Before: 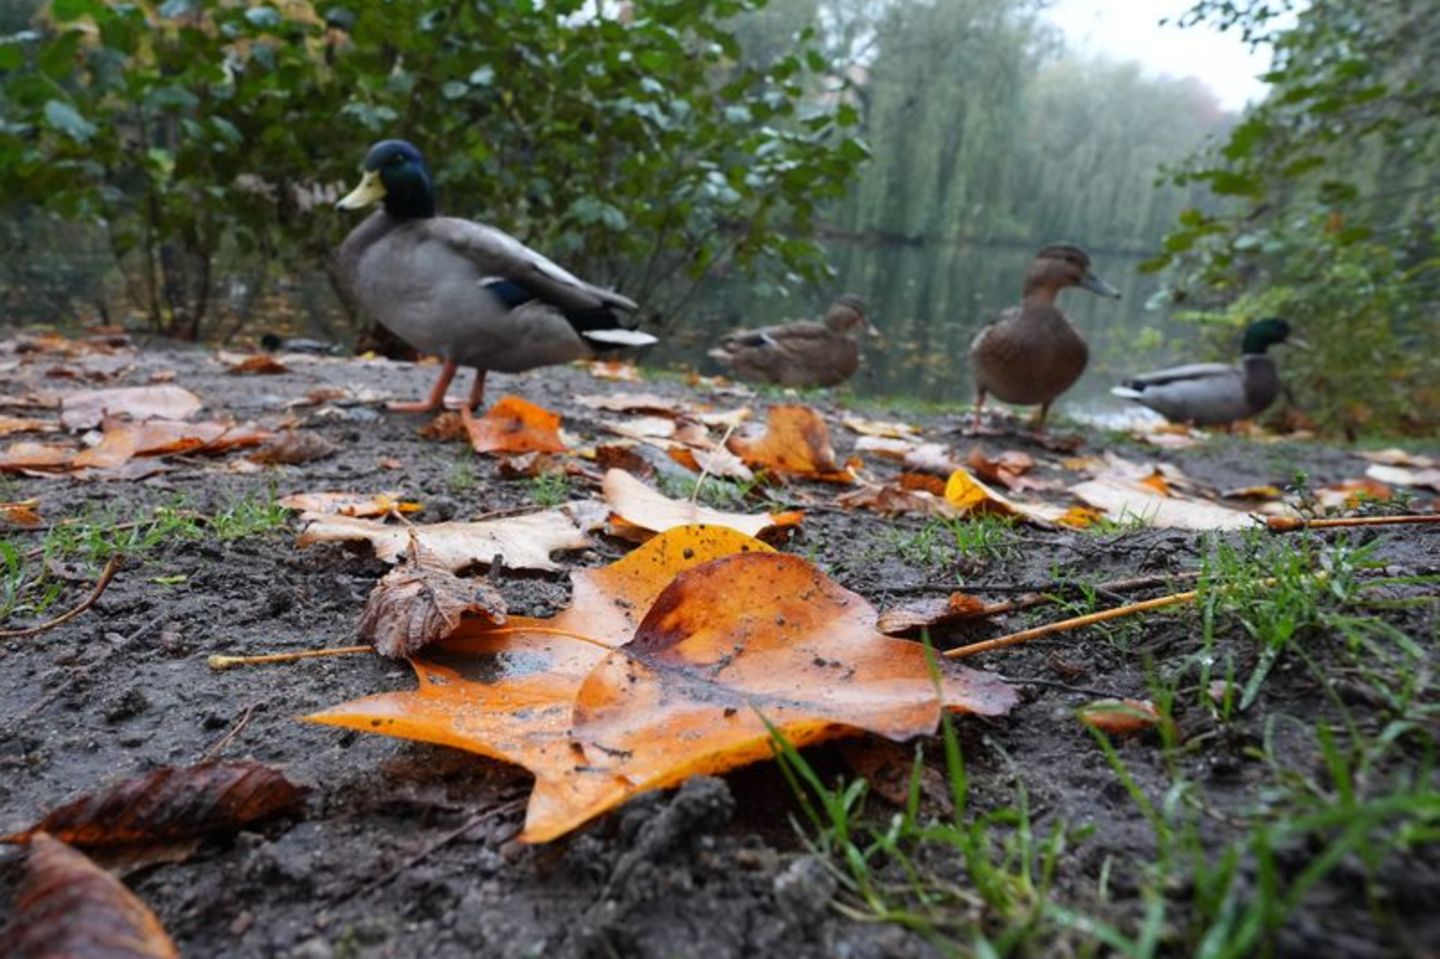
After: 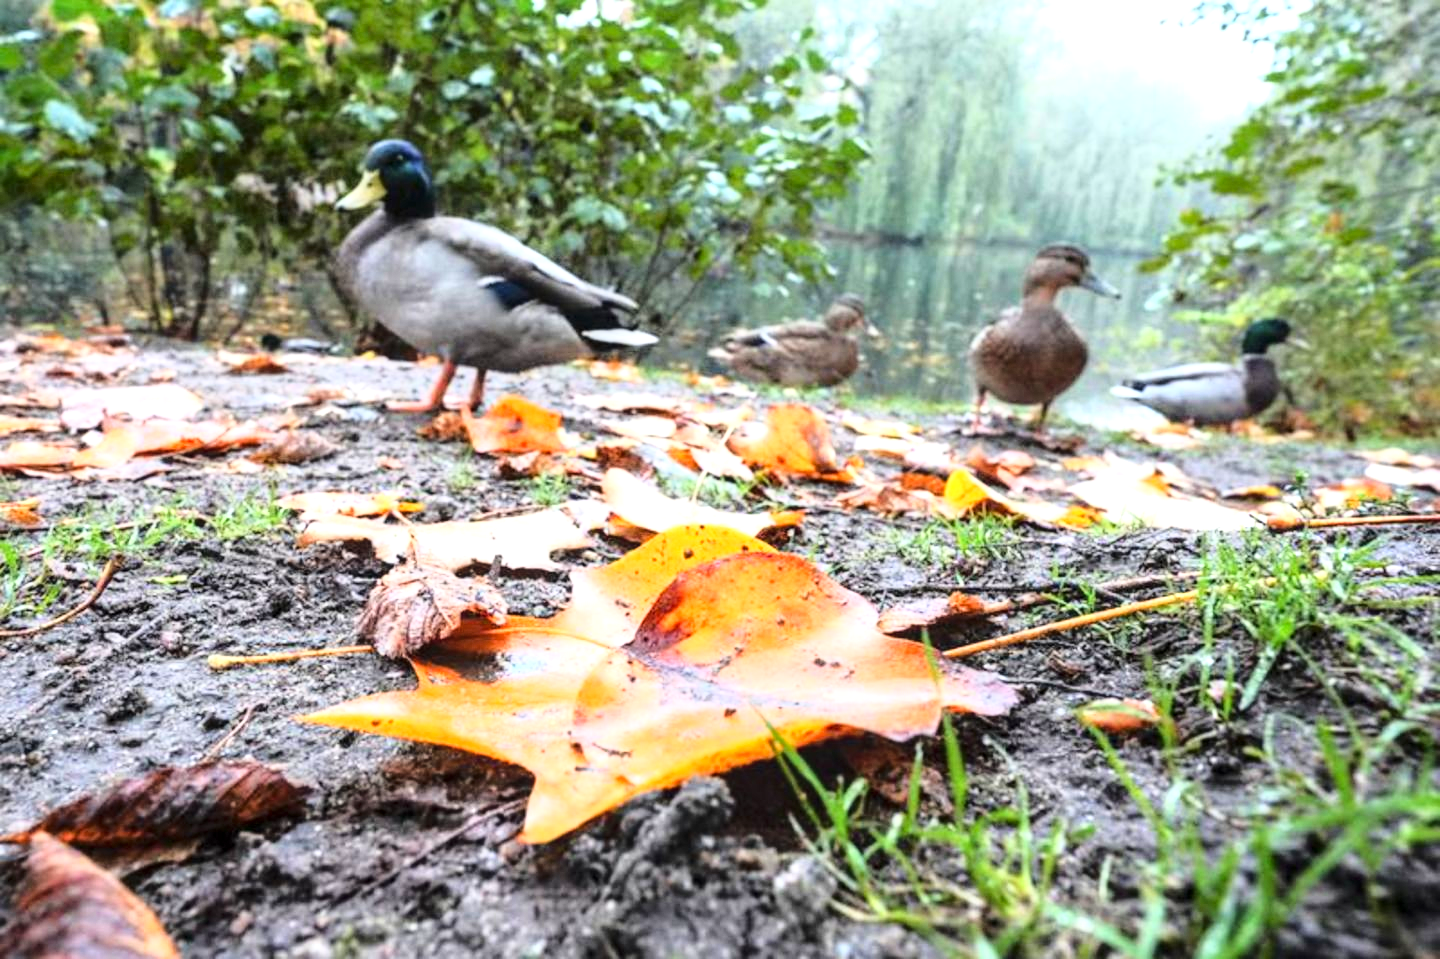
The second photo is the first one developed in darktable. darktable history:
base curve: curves: ch0 [(0, 0) (0.028, 0.03) (0.121, 0.232) (0.46, 0.748) (0.859, 0.968) (1, 1)]
exposure: exposure 1 EV, compensate highlight preservation false
local contrast: on, module defaults
